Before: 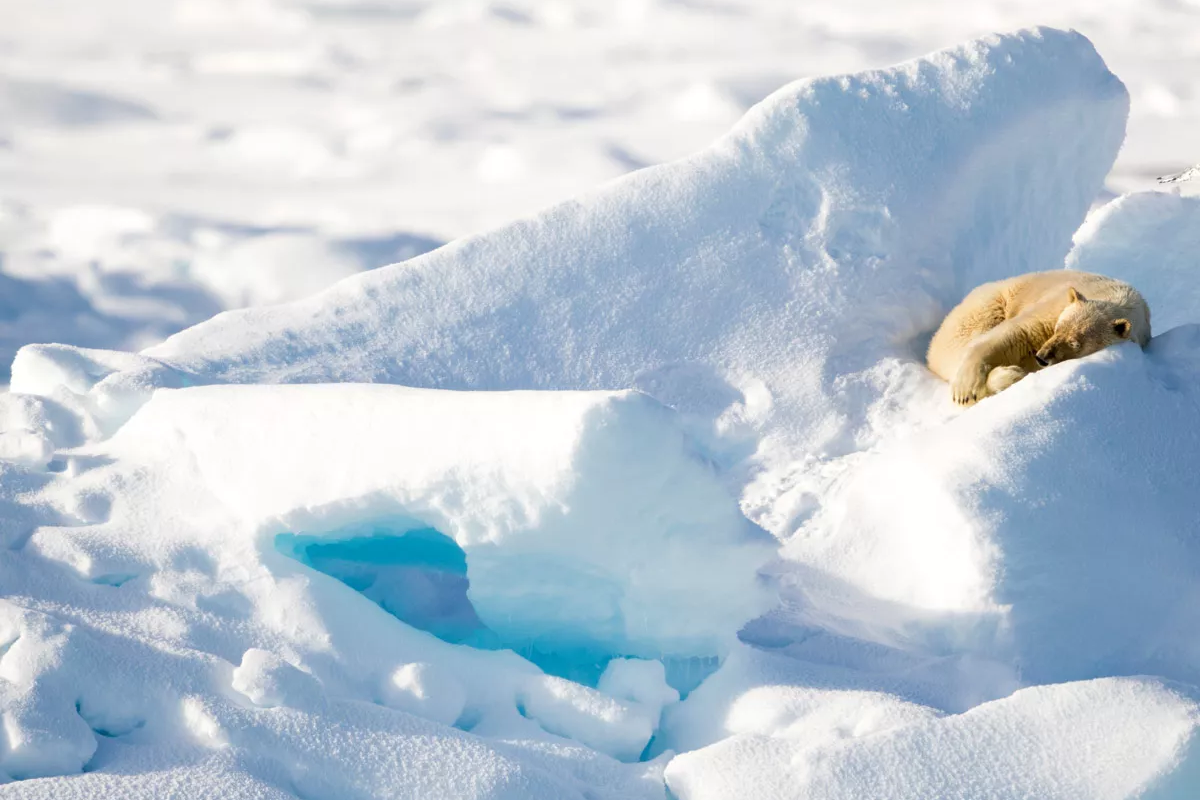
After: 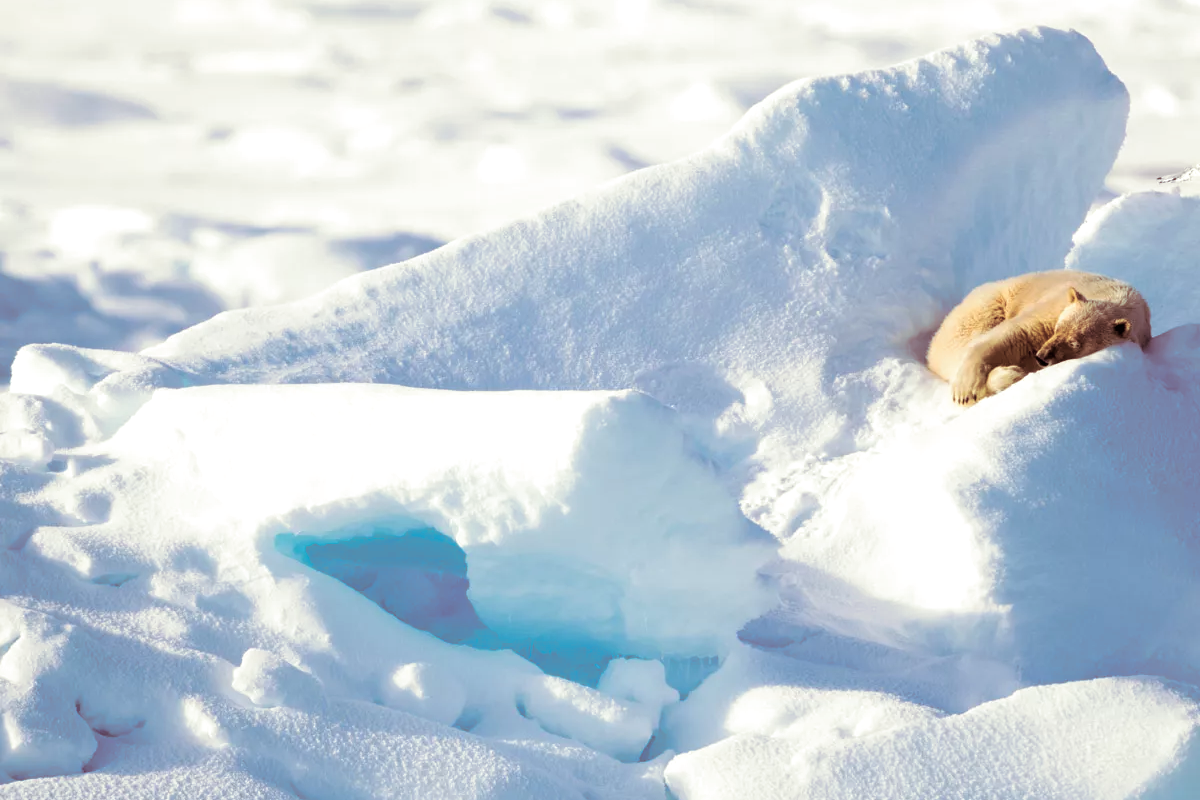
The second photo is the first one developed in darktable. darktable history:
exposure: exposure 0.081 EV, compensate highlight preservation false
split-toning: on, module defaults
